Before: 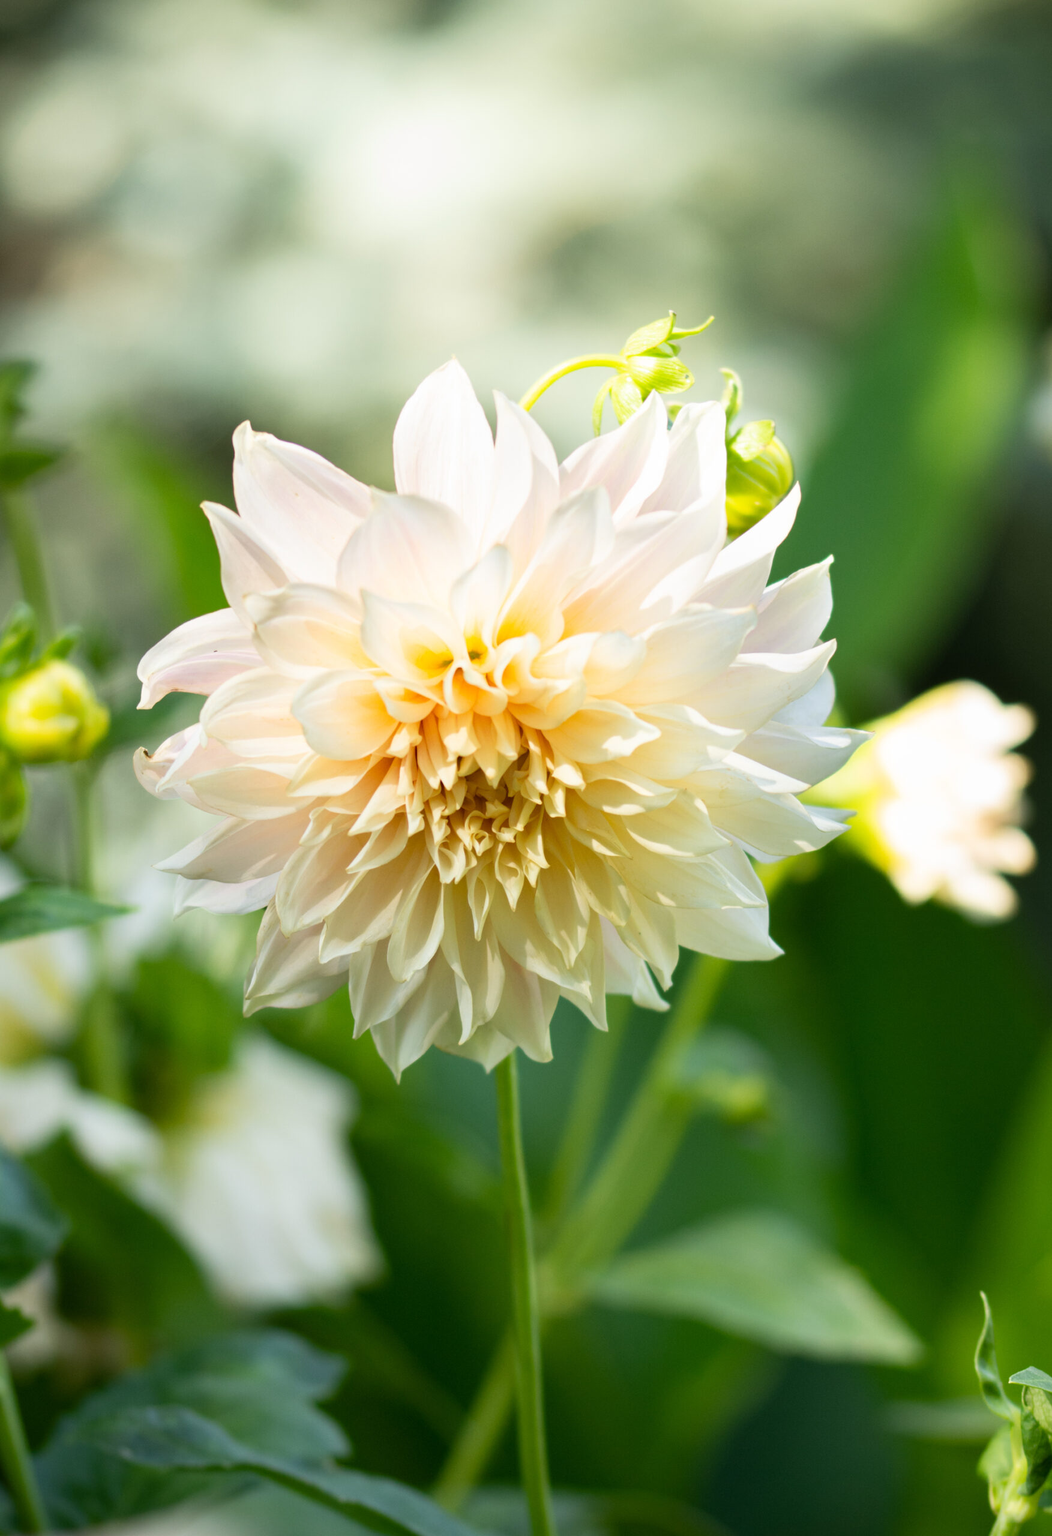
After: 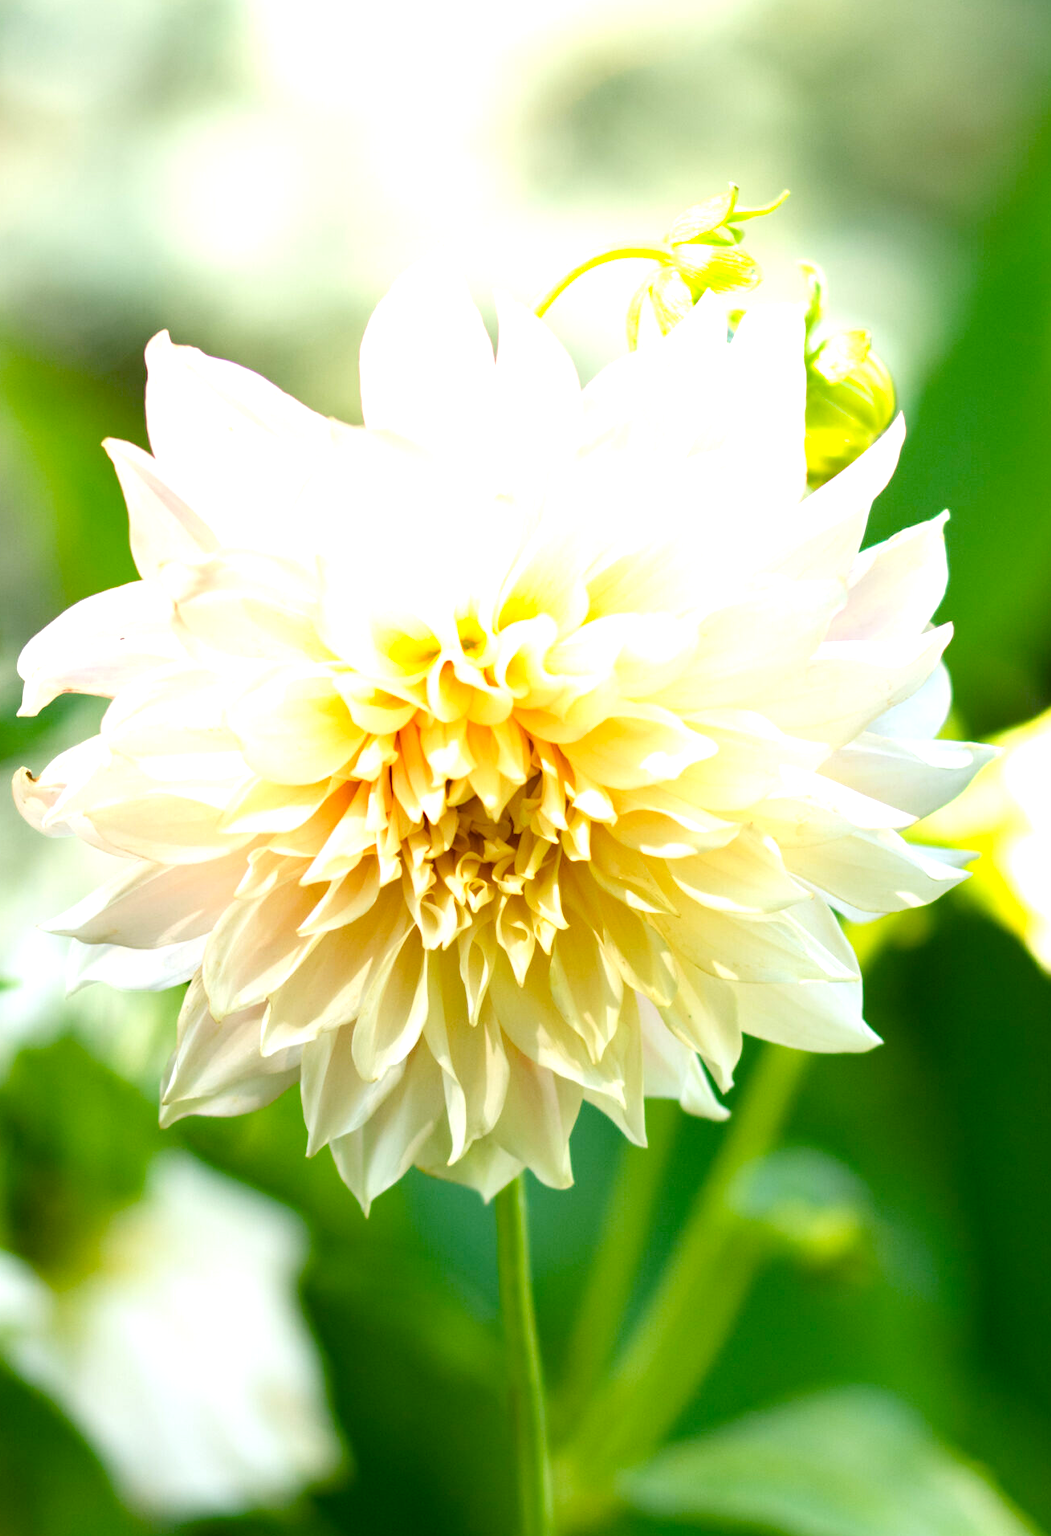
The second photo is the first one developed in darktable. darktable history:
color balance rgb: perceptual saturation grading › global saturation 35%, perceptual saturation grading › highlights -25%, perceptual saturation grading › shadows 50%
crop and rotate: left 11.831%, top 11.346%, right 13.429%, bottom 13.899%
exposure: black level correction 0, exposure 0.7 EV, compensate exposure bias true, compensate highlight preservation false
